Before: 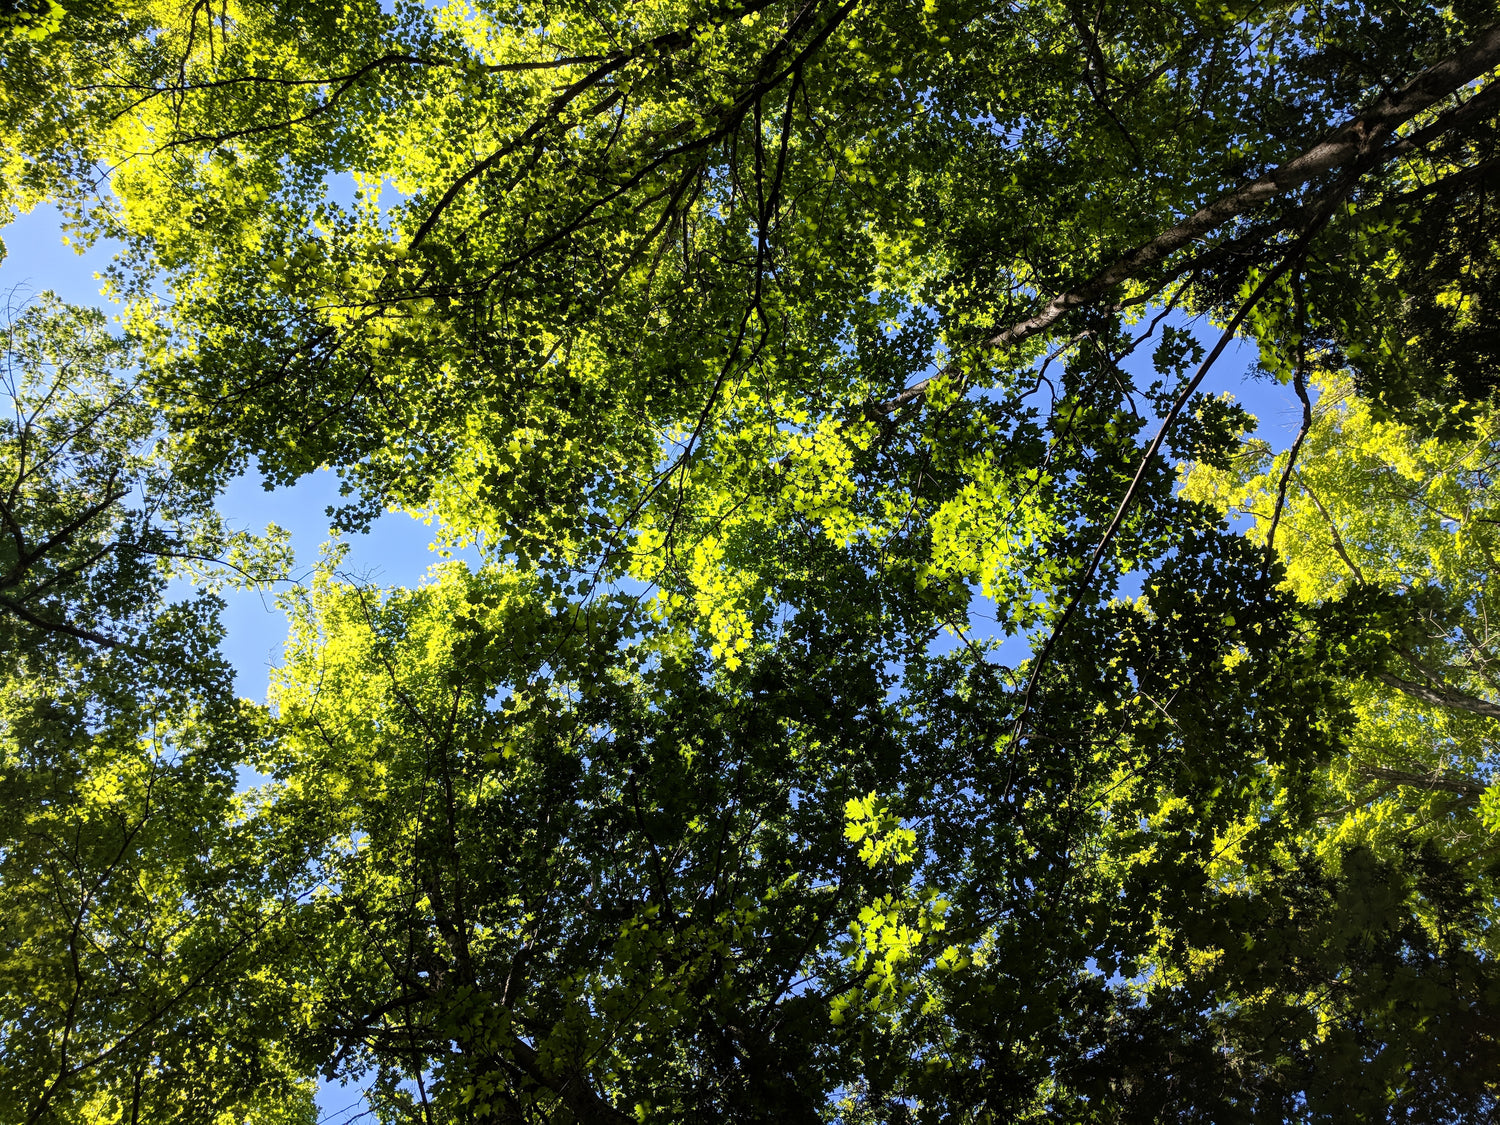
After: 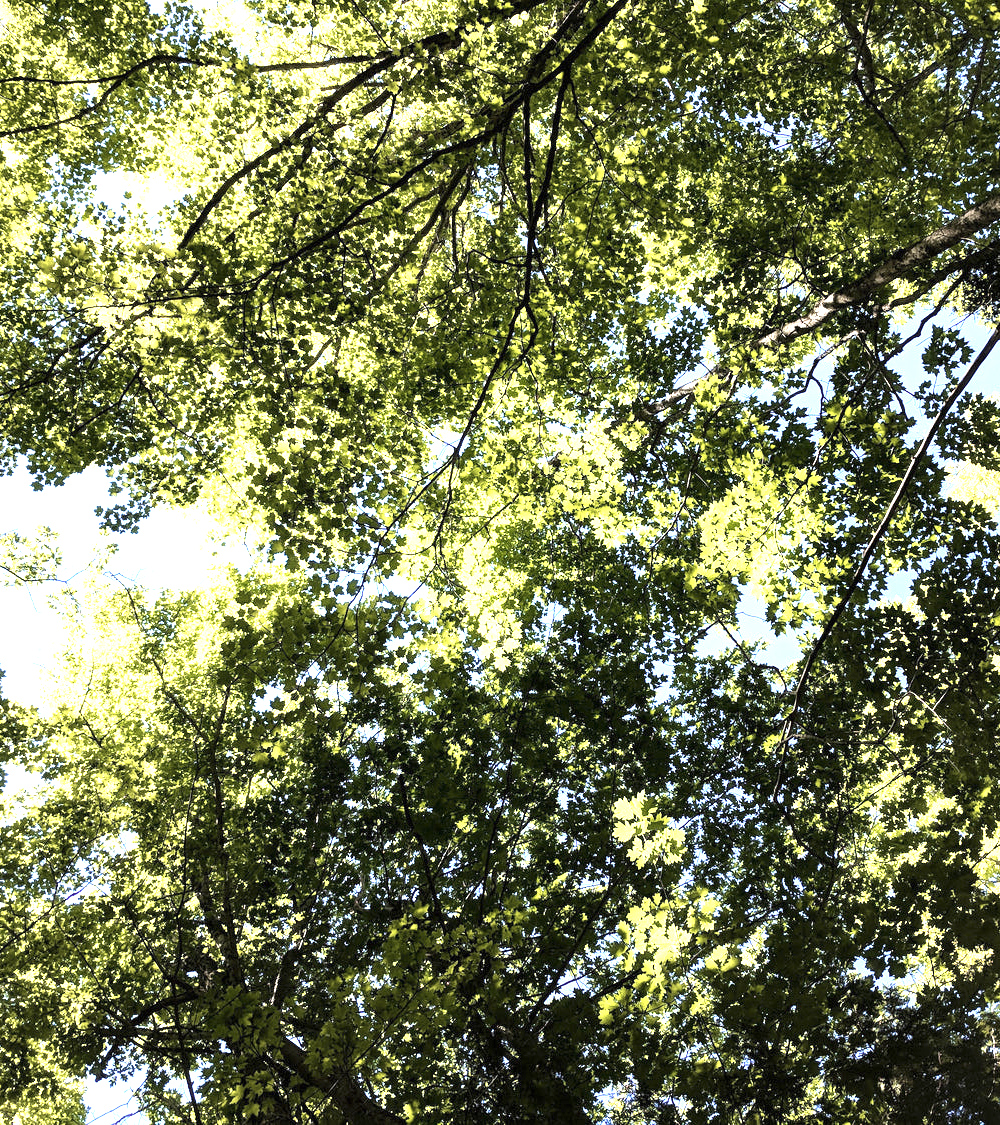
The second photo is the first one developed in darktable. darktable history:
crop and rotate: left 15.446%, right 17.836%
contrast brightness saturation: contrast 0.1, saturation -0.36
exposure: black level correction 0, exposure 1.741 EV, compensate exposure bias true, compensate highlight preservation false
color zones: curves: ch0 [(0.099, 0.624) (0.257, 0.596) (0.384, 0.376) (0.529, 0.492) (0.697, 0.564) (0.768, 0.532) (0.908, 0.644)]; ch1 [(0.112, 0.564) (0.254, 0.612) (0.432, 0.676) (0.592, 0.456) (0.743, 0.684) (0.888, 0.536)]; ch2 [(0.25, 0.5) (0.469, 0.36) (0.75, 0.5)]
